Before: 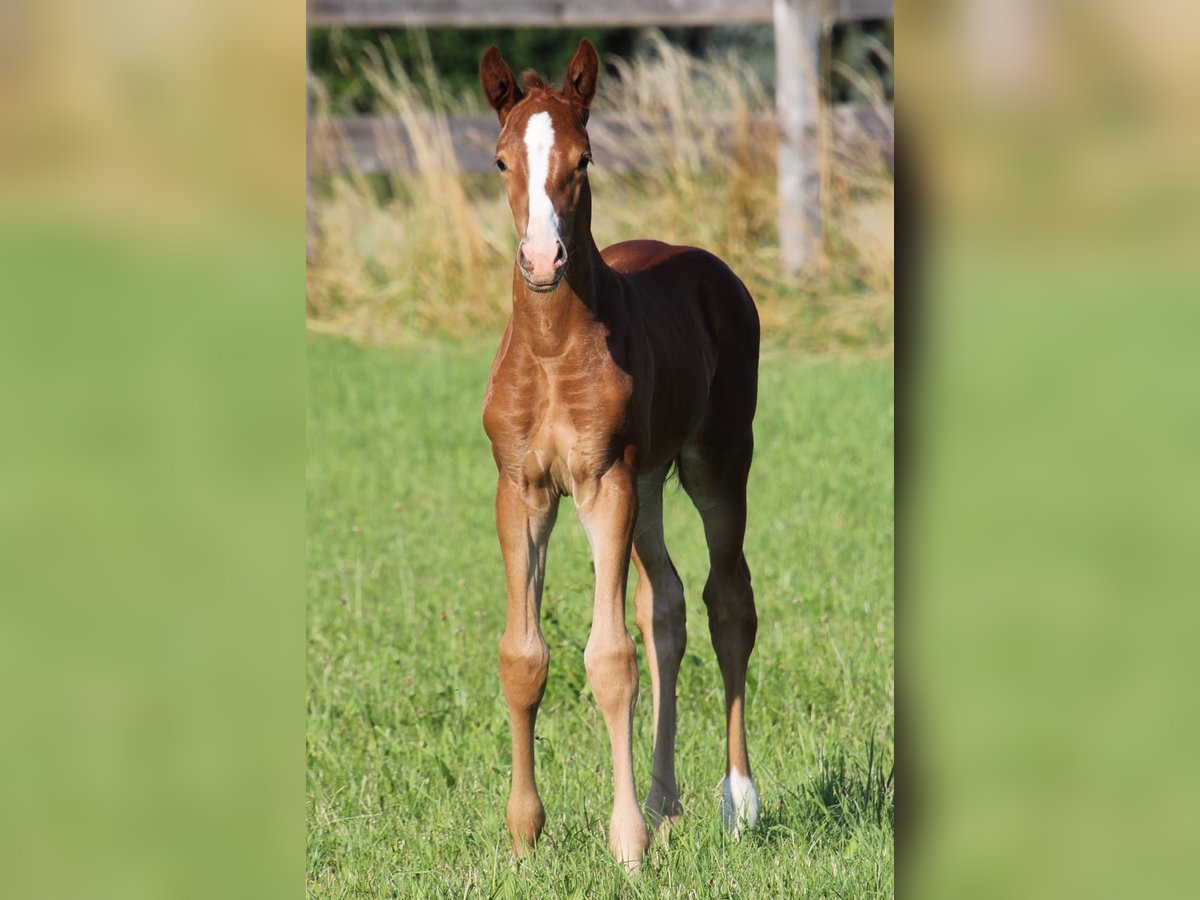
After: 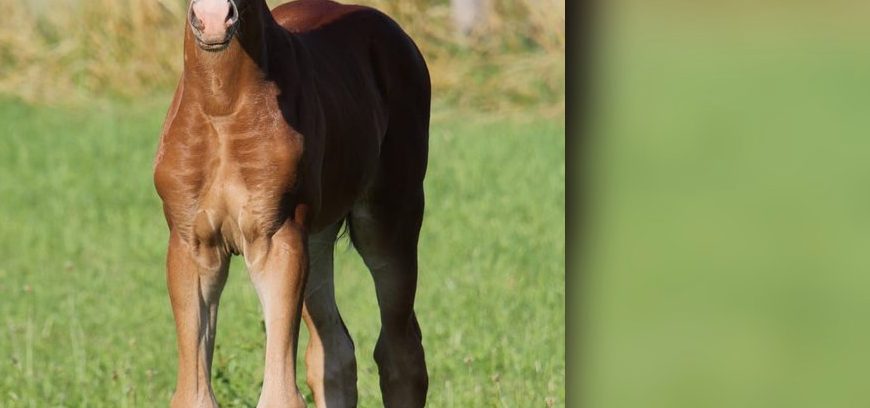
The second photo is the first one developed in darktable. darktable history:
crop and rotate: left 27.44%, top 26.871%, bottom 27.715%
exposure: black level correction 0.001, exposure -0.123 EV, compensate highlight preservation false
